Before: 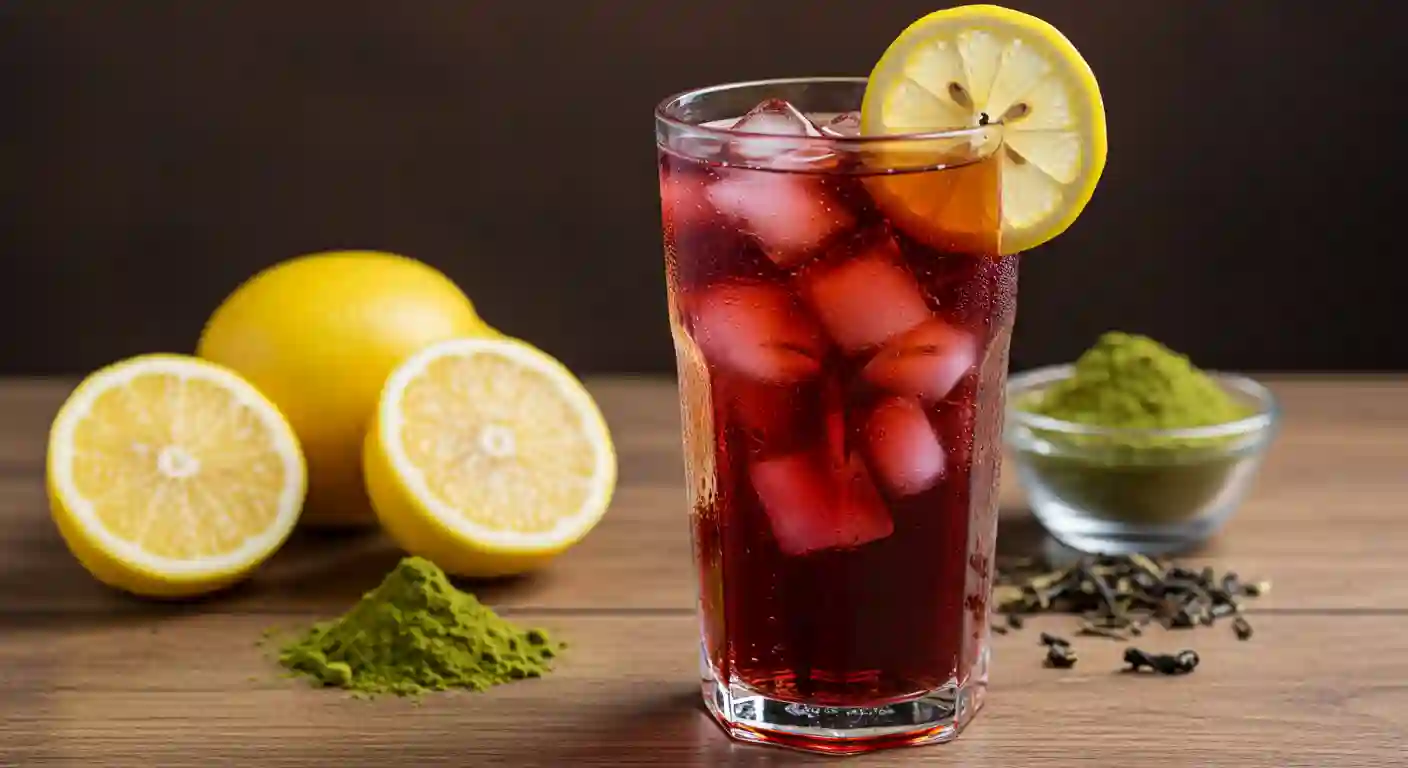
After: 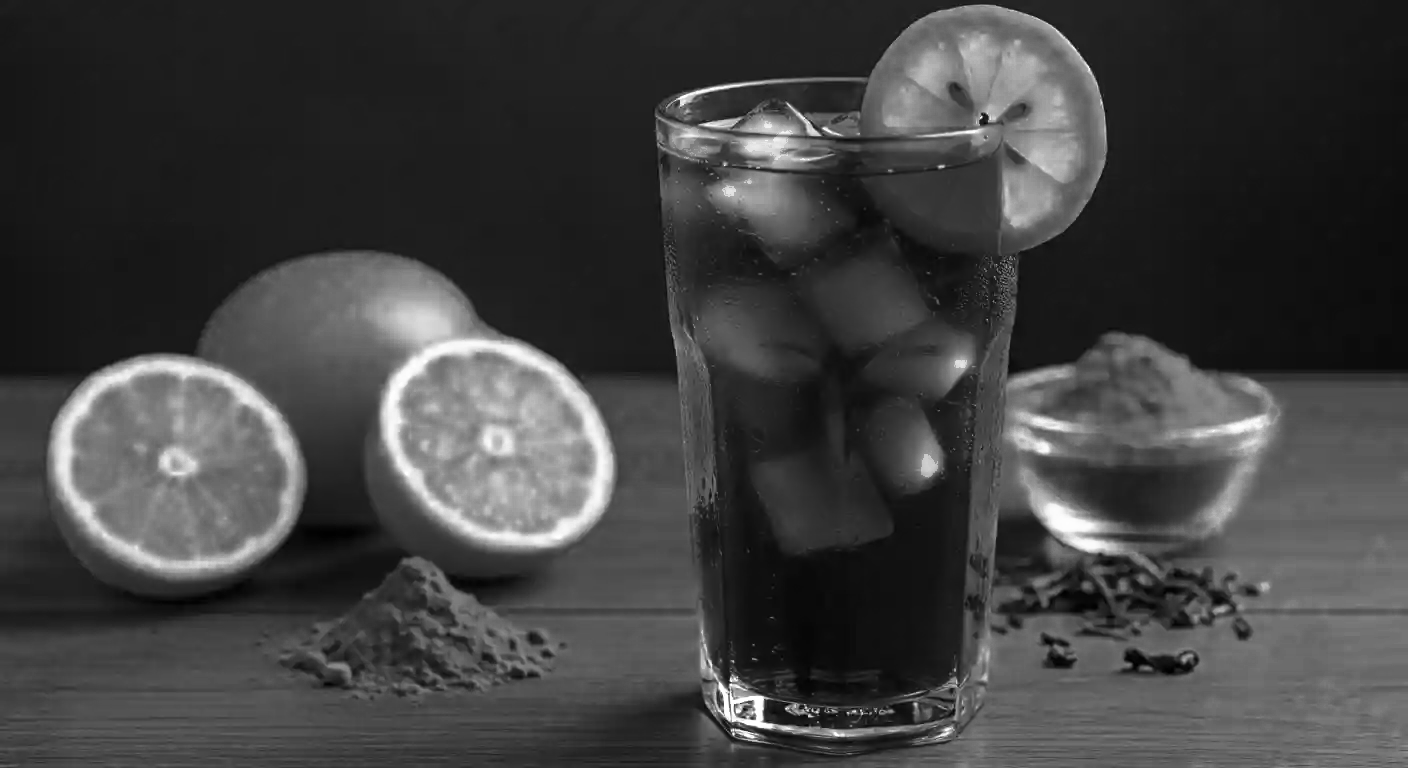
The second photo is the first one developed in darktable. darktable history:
tone curve: curves: ch0 [(0, 0) (0.003, 0.002) (0.011, 0.009) (0.025, 0.02) (0.044, 0.036) (0.069, 0.057) (0.1, 0.081) (0.136, 0.115) (0.177, 0.153) (0.224, 0.202) (0.277, 0.264) (0.335, 0.333) (0.399, 0.409) (0.468, 0.491) (0.543, 0.58) (0.623, 0.675) (0.709, 0.777) (0.801, 0.88) (0.898, 0.98) (1, 1)], preserve colors none
velvia: strength 45%
color zones: curves: ch0 [(0.002, 0.429) (0.121, 0.212) (0.198, 0.113) (0.276, 0.344) (0.331, 0.541) (0.41, 0.56) (0.482, 0.289) (0.619, 0.227) (0.721, 0.18) (0.821, 0.435) (0.928, 0.555) (1, 0.587)]; ch1 [(0, 0) (0.143, 0) (0.286, 0) (0.429, 0) (0.571, 0) (0.714, 0) (0.857, 0)]
